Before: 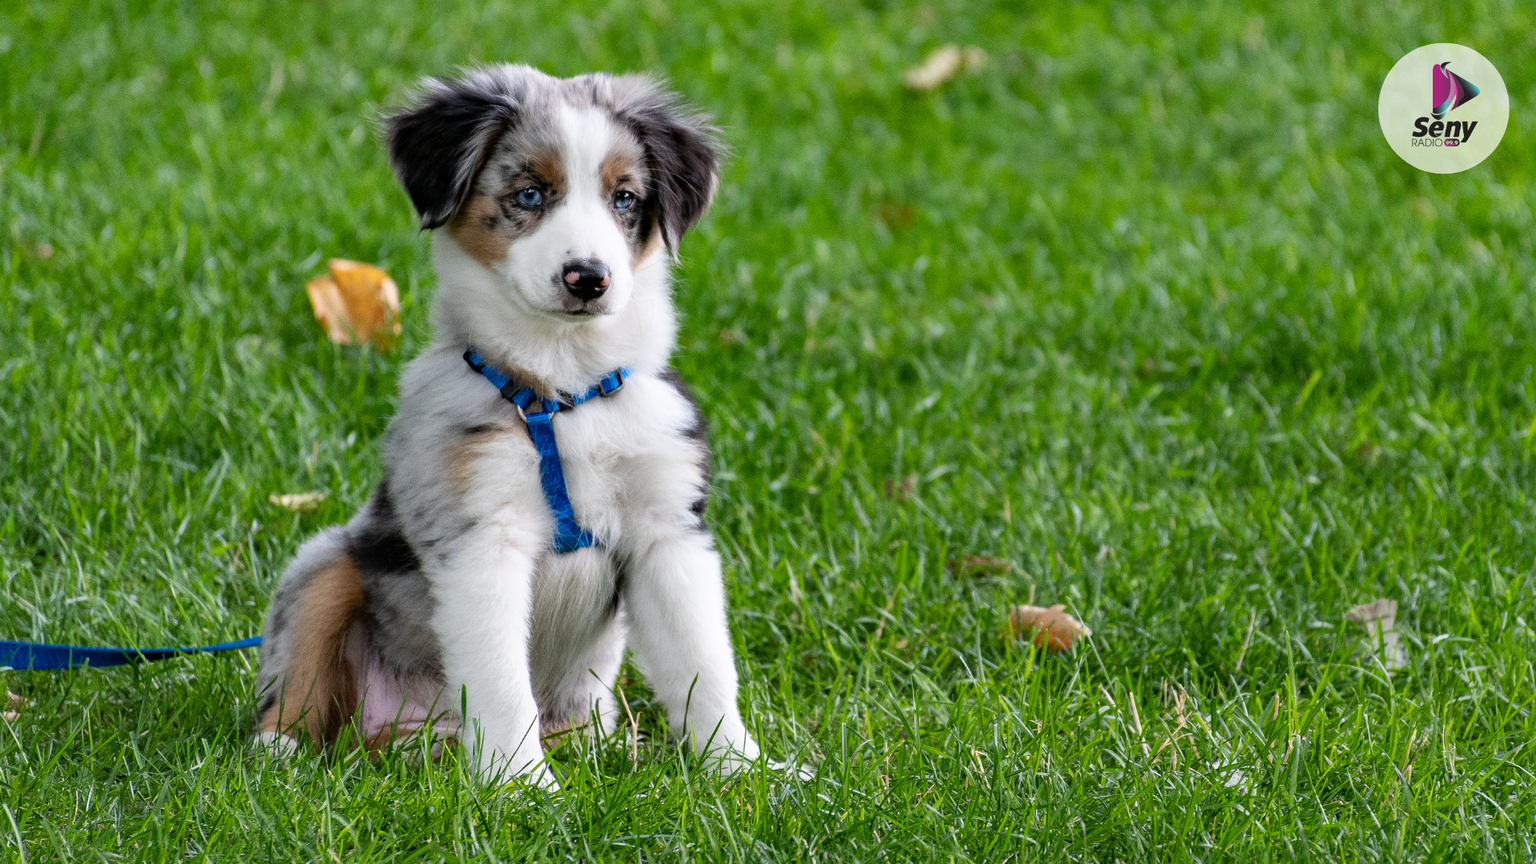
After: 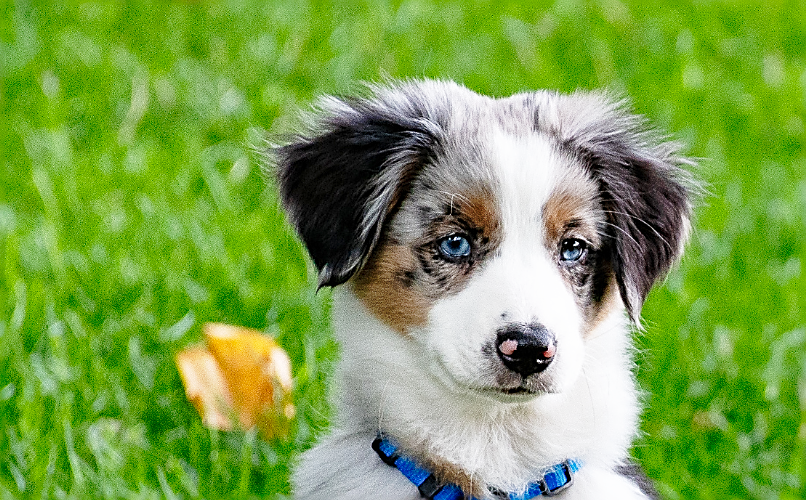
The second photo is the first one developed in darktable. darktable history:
shadows and highlights: on, module defaults
base curve: curves: ch0 [(0, 0) (0.028, 0.03) (0.121, 0.232) (0.46, 0.748) (0.859, 0.968) (1, 1)], preserve colors none
crop and rotate: left 10.817%, top 0.062%, right 47.194%, bottom 53.626%
sharpen: radius 1.685, amount 1.294
